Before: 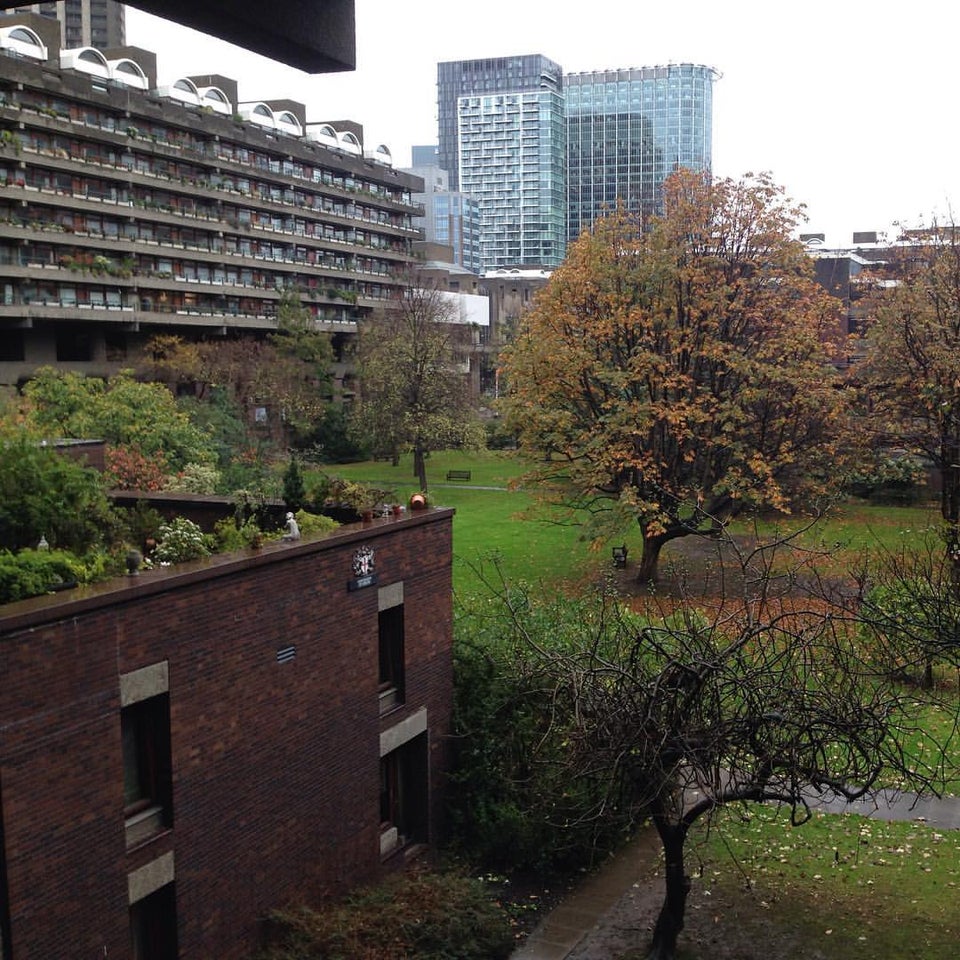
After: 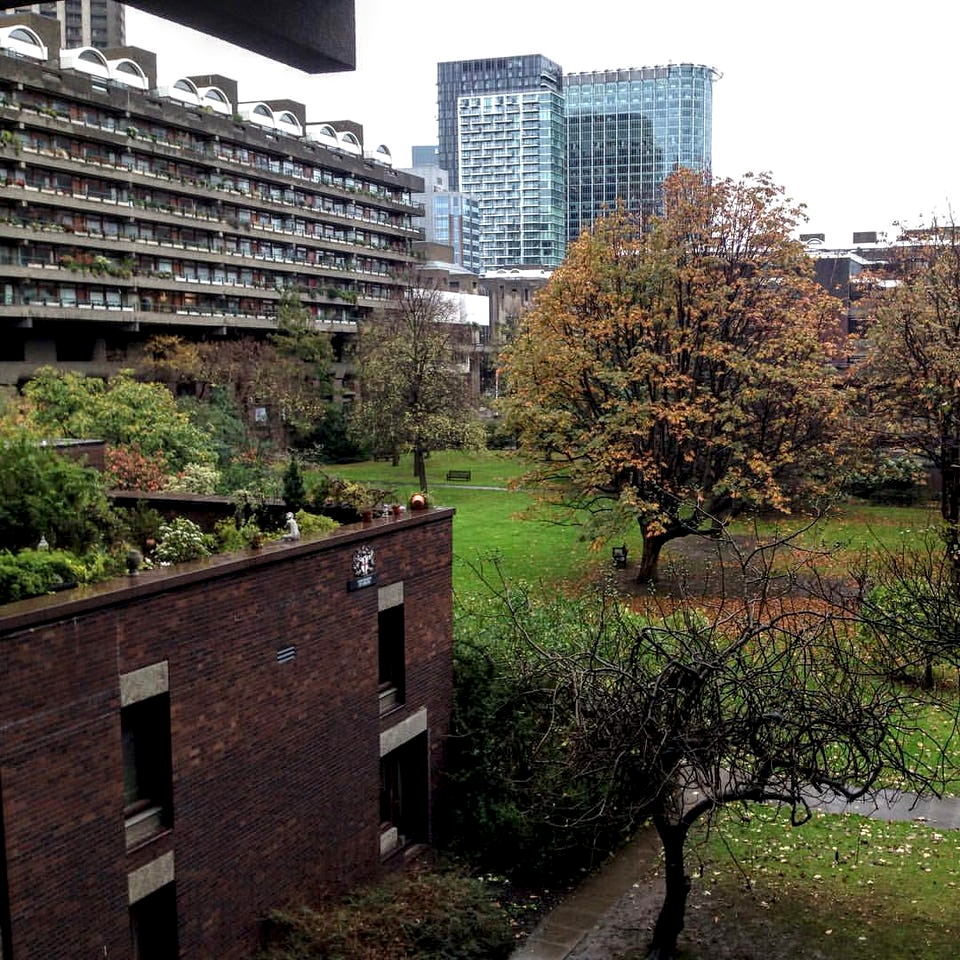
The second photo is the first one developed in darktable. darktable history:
contrast brightness saturation: contrast 0.04, saturation 0.16
local contrast: detail 160%
